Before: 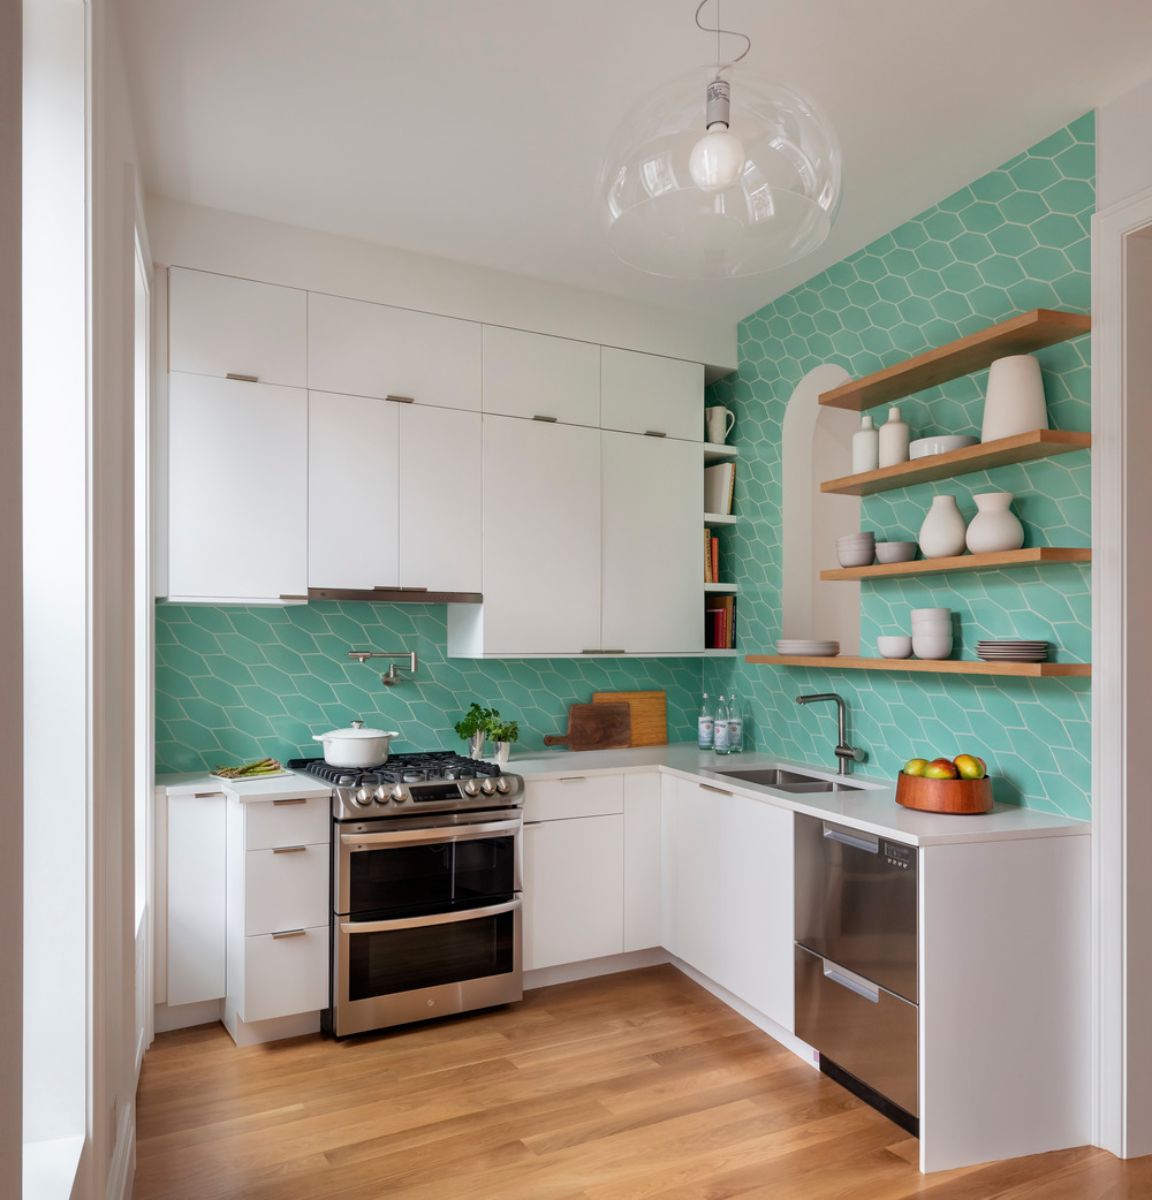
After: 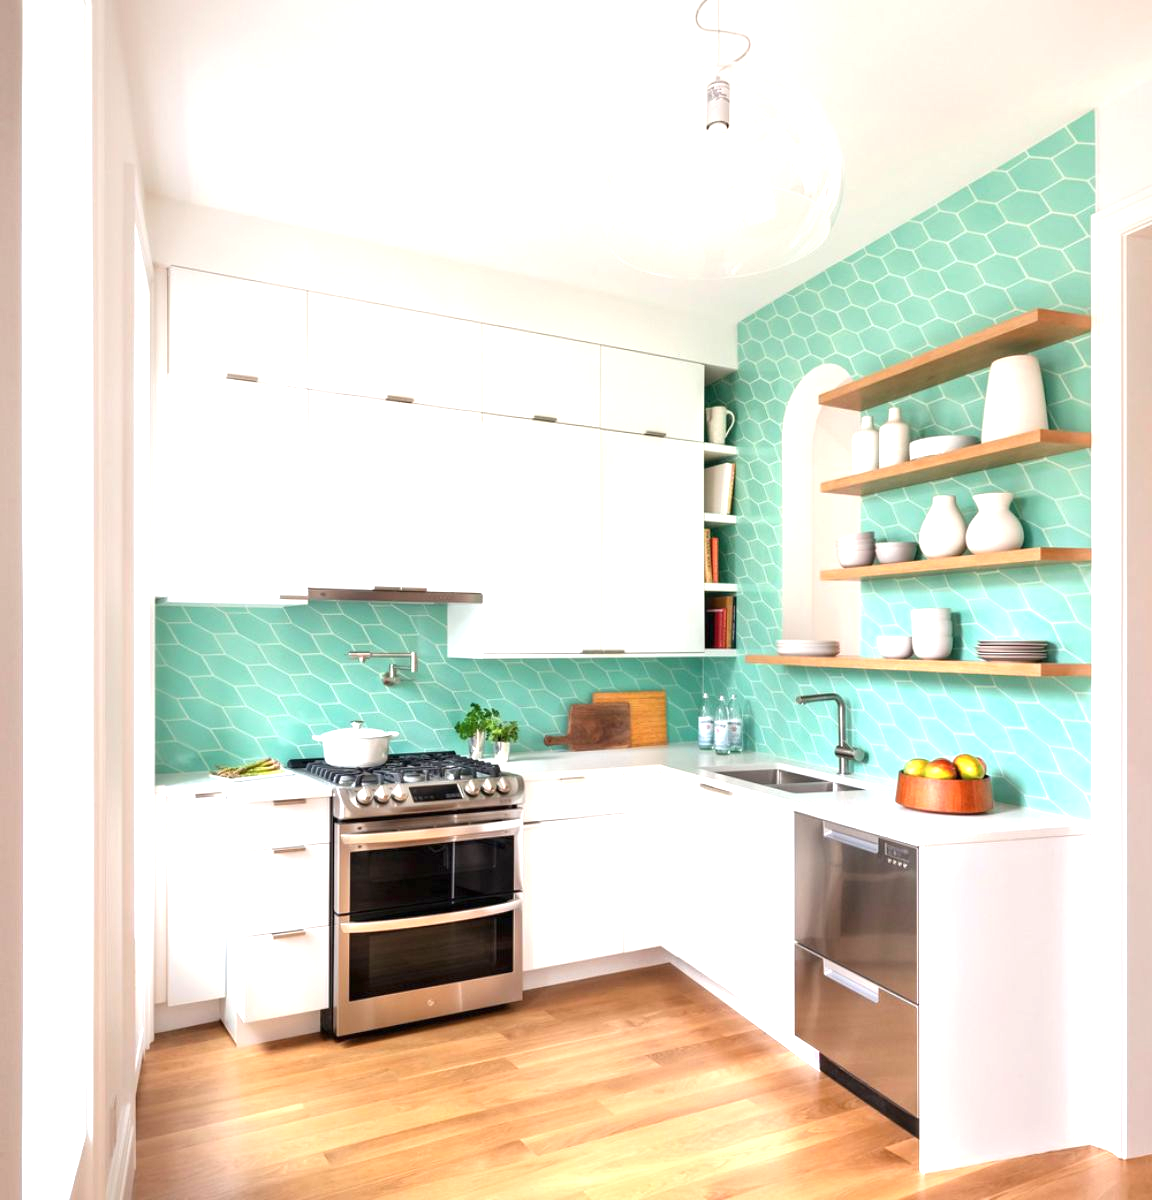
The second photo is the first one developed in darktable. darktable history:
color correction: highlights b* -0.004, saturation 0.976
exposure: black level correction 0, exposure 1.388 EV, compensate highlight preservation false
